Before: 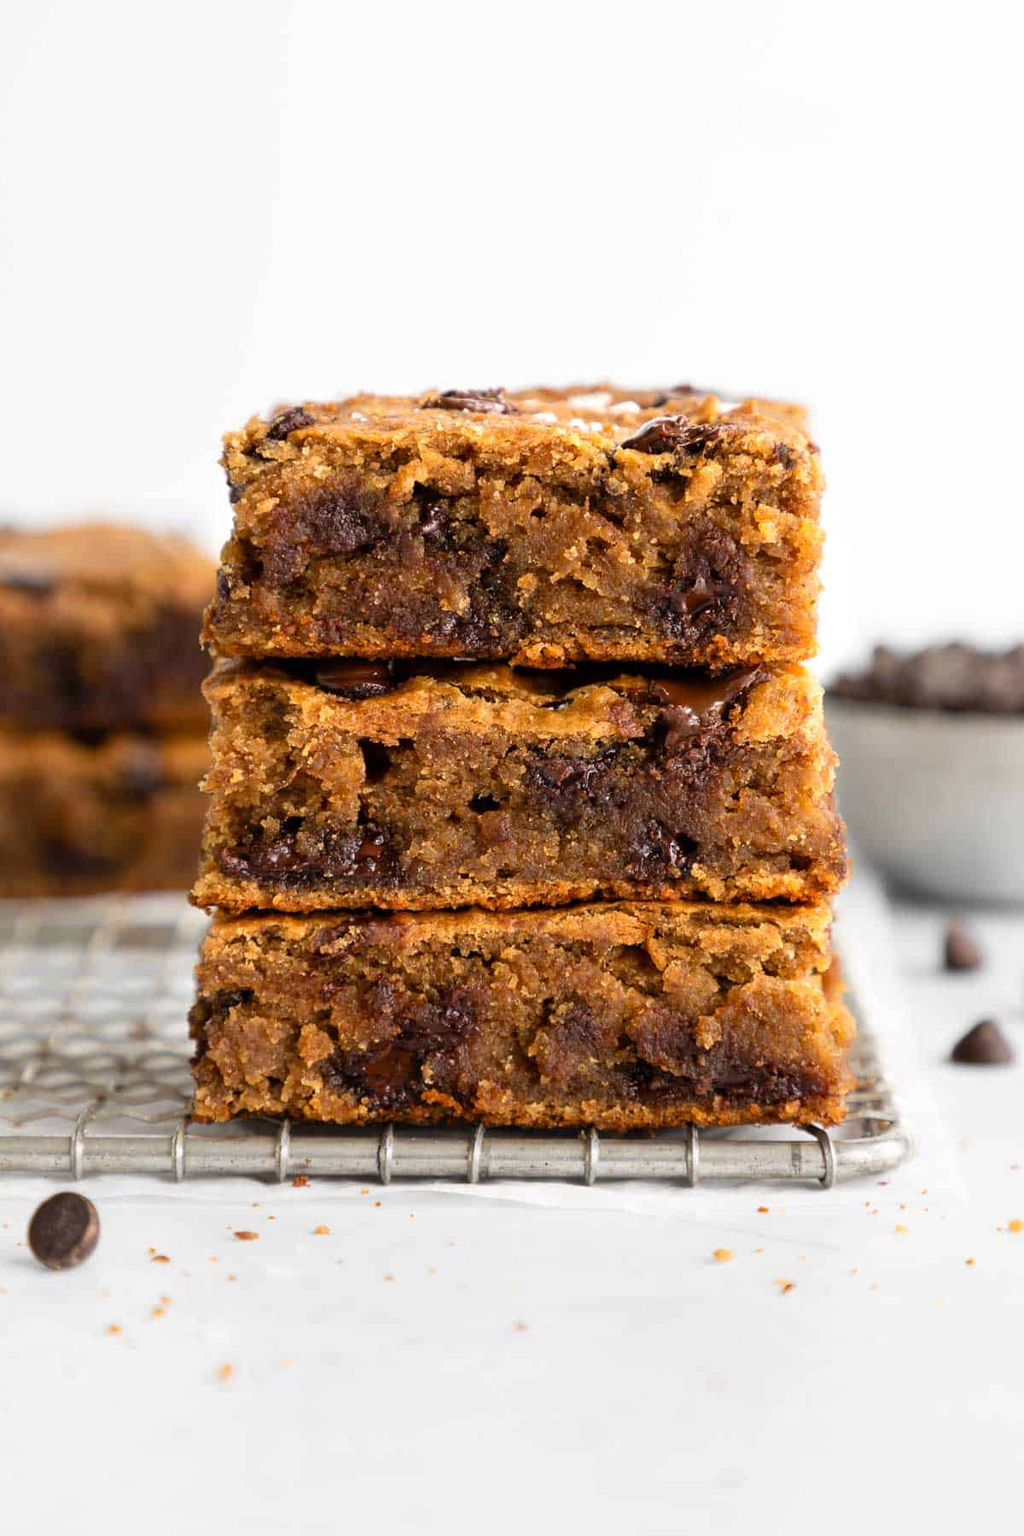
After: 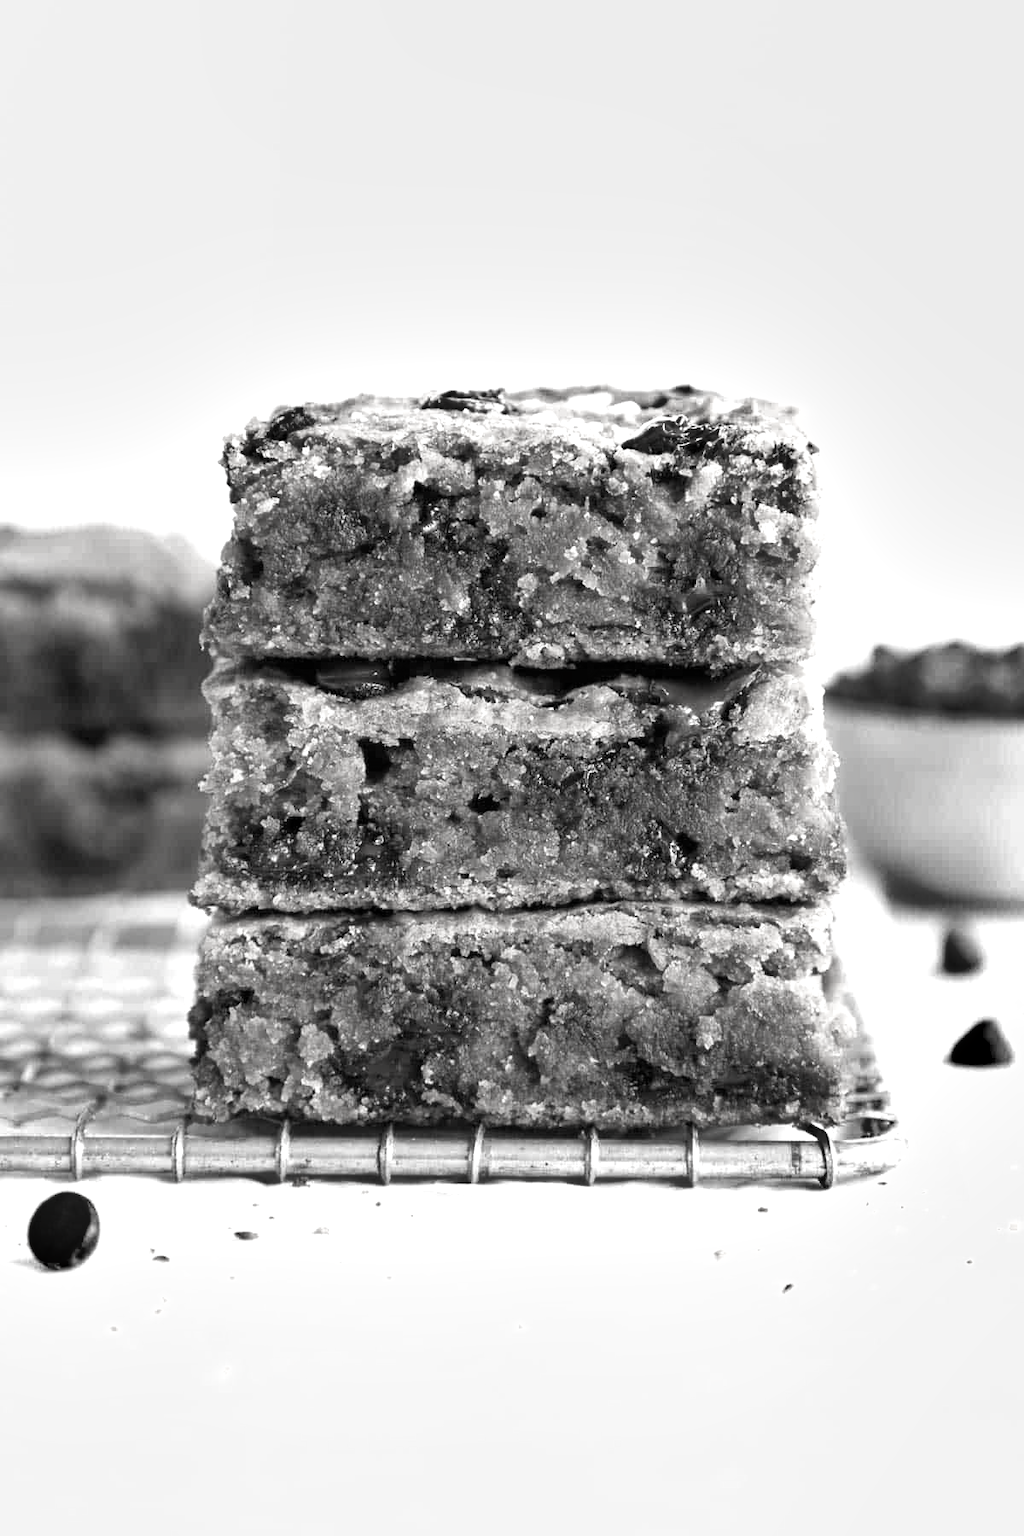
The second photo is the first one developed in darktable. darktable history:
shadows and highlights: soften with gaussian
contrast brightness saturation: saturation -0.987
exposure: exposure 0.661 EV, compensate exposure bias true, compensate highlight preservation false
